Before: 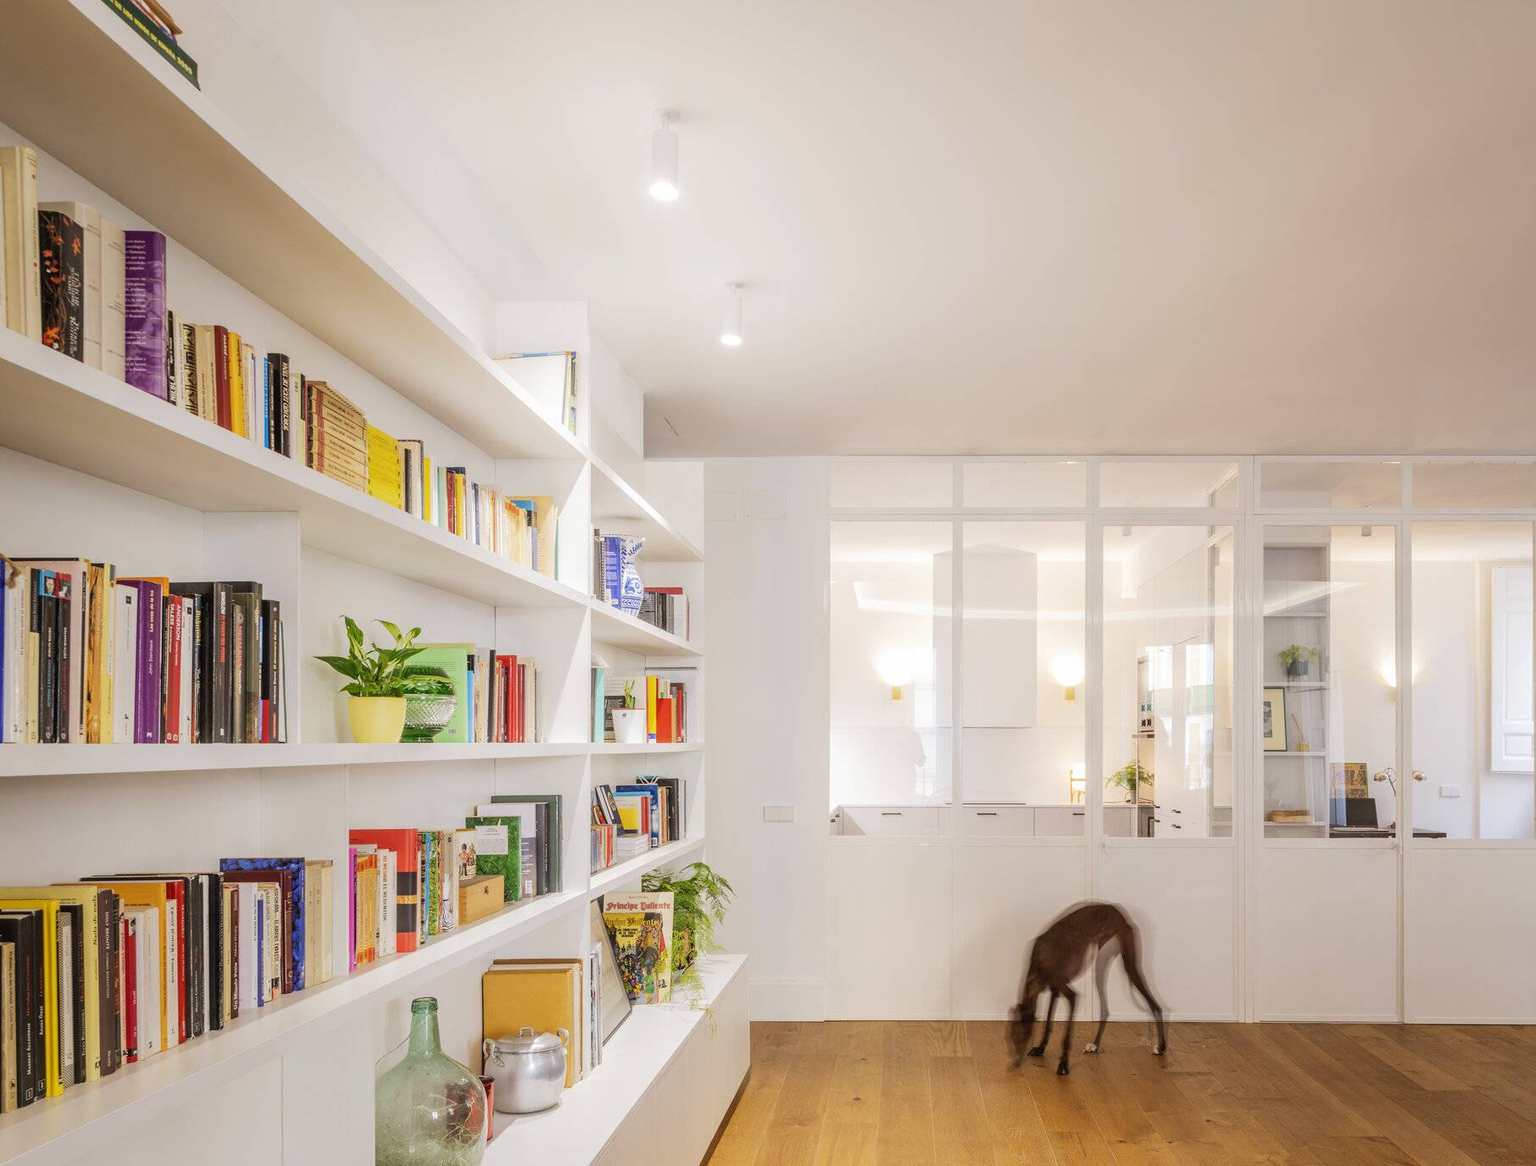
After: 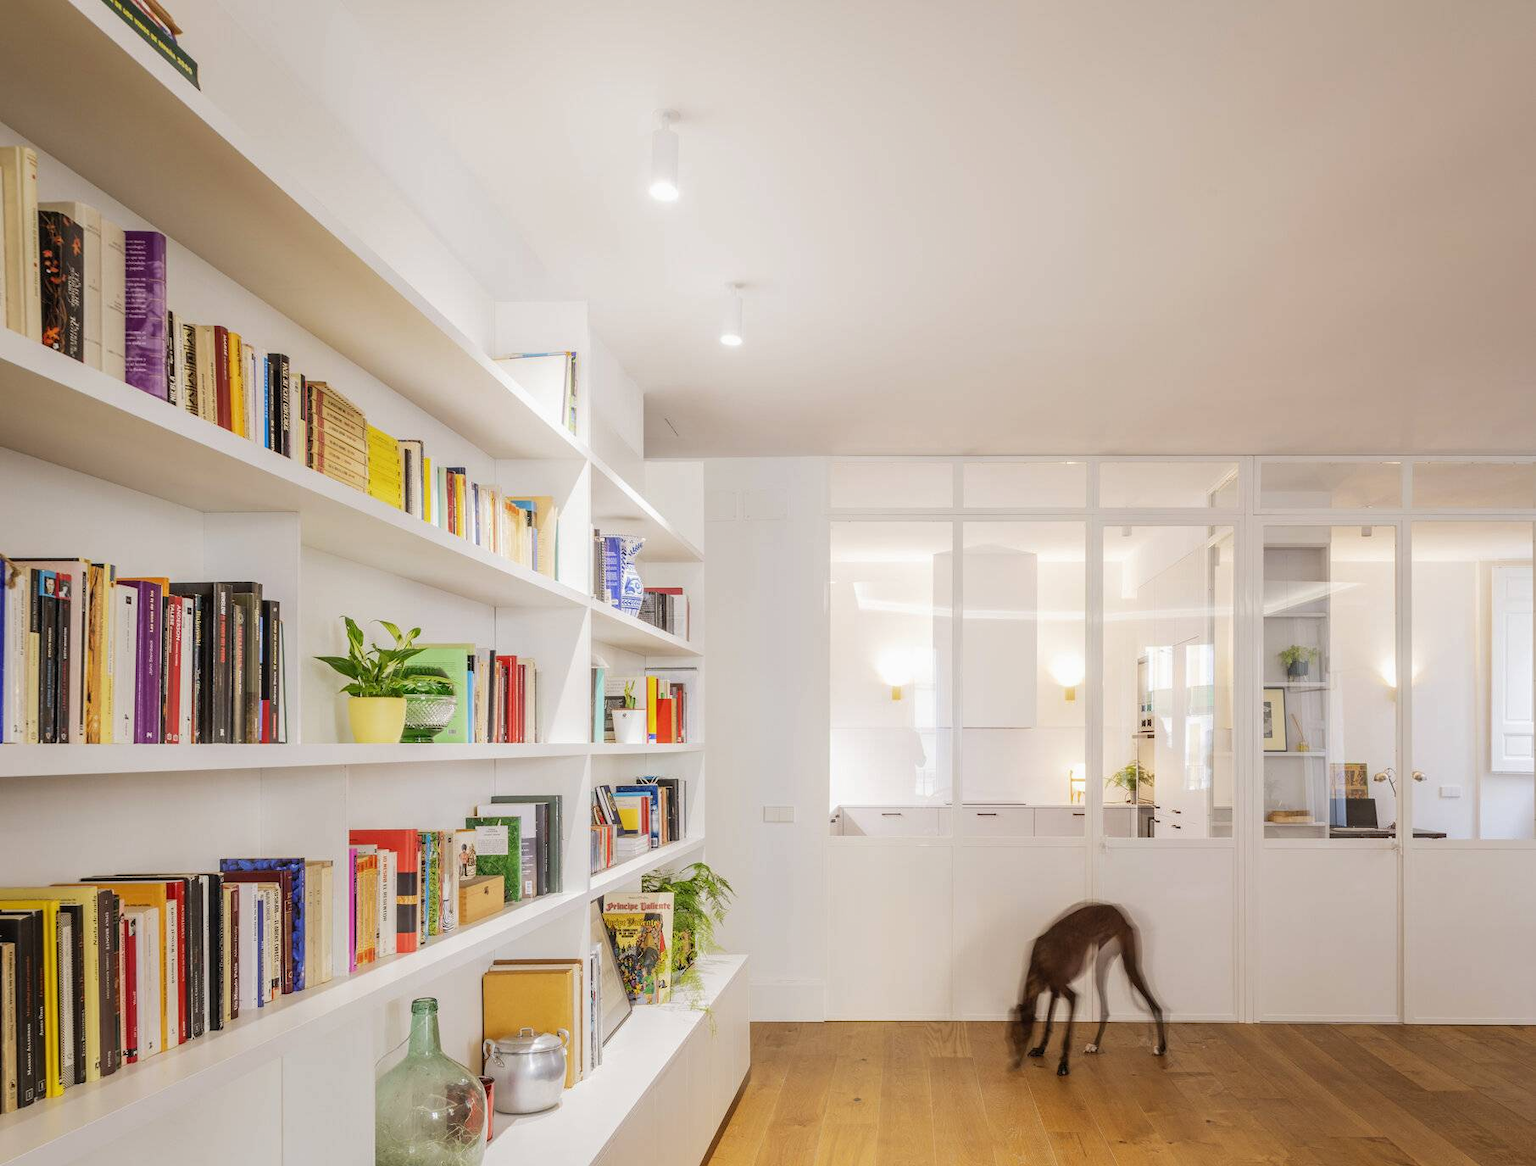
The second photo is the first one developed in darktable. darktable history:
exposure: exposure -0.04 EV, compensate highlight preservation false
